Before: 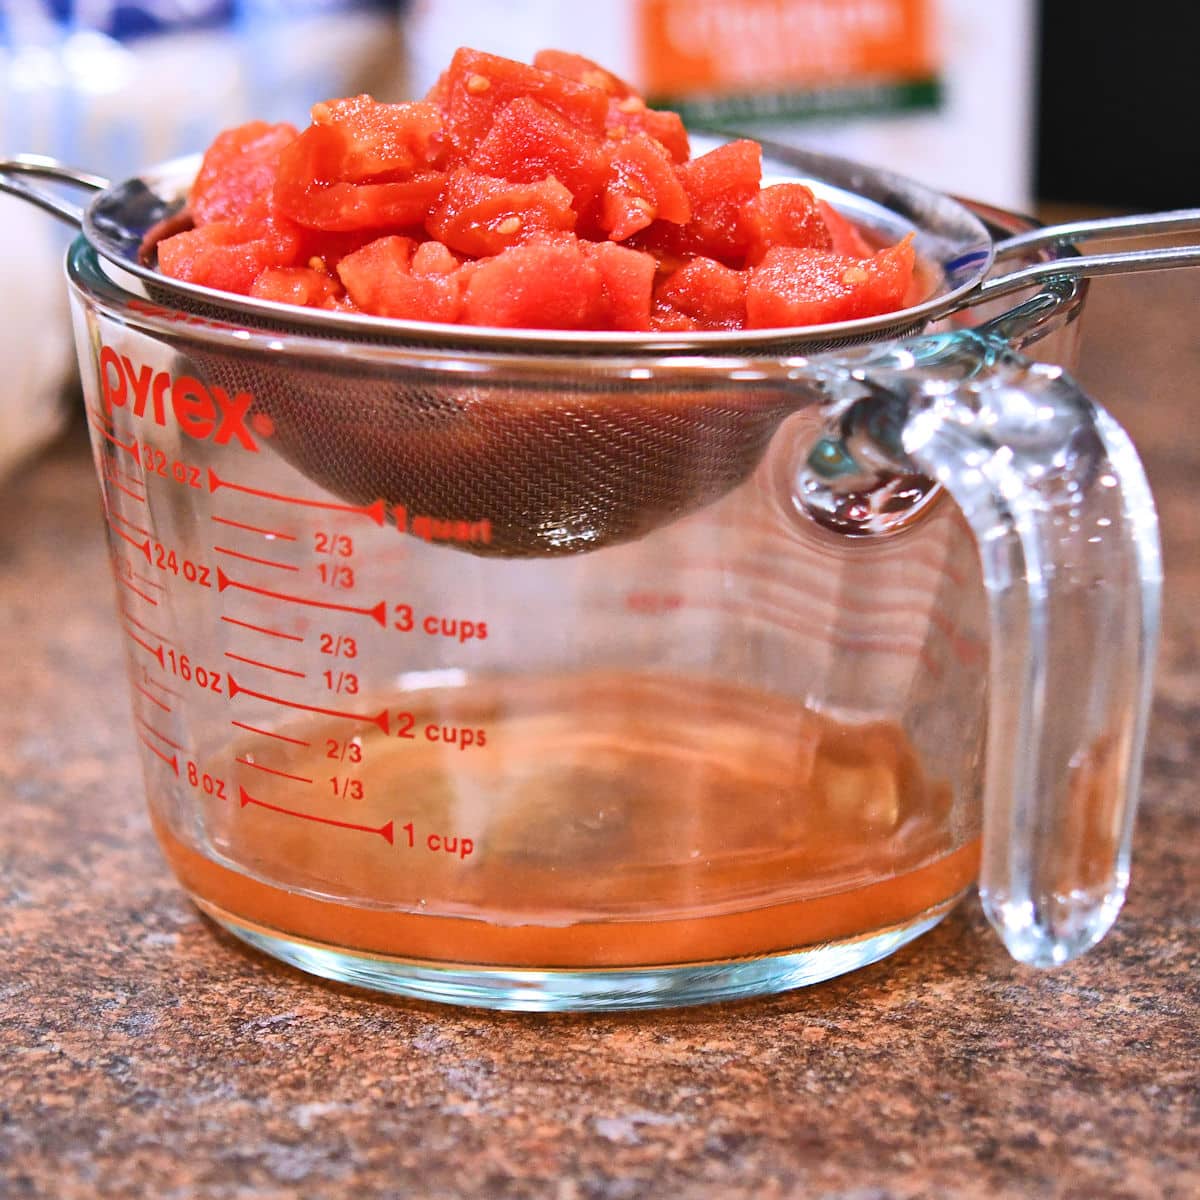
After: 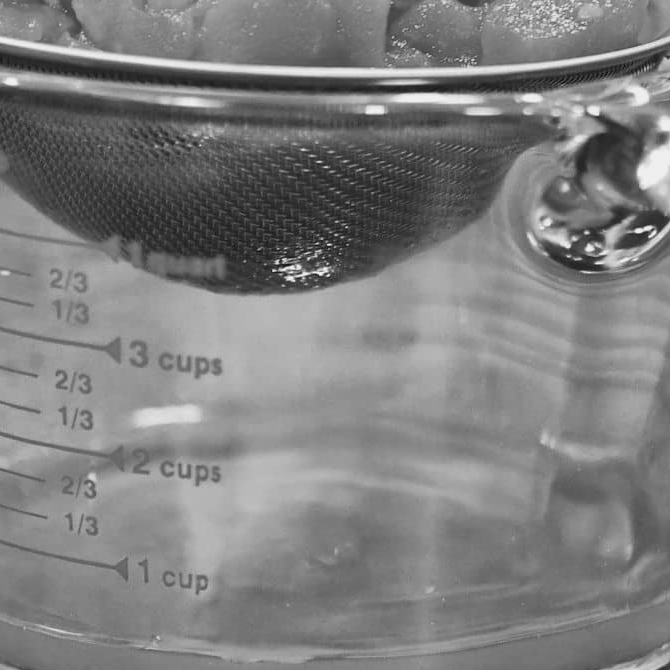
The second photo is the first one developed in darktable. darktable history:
monochrome: a 16.06, b 15.48, size 1
contrast brightness saturation: contrast -0.08, brightness -0.04, saturation -0.11
crop and rotate: left 22.13%, top 22.054%, right 22.026%, bottom 22.102%
